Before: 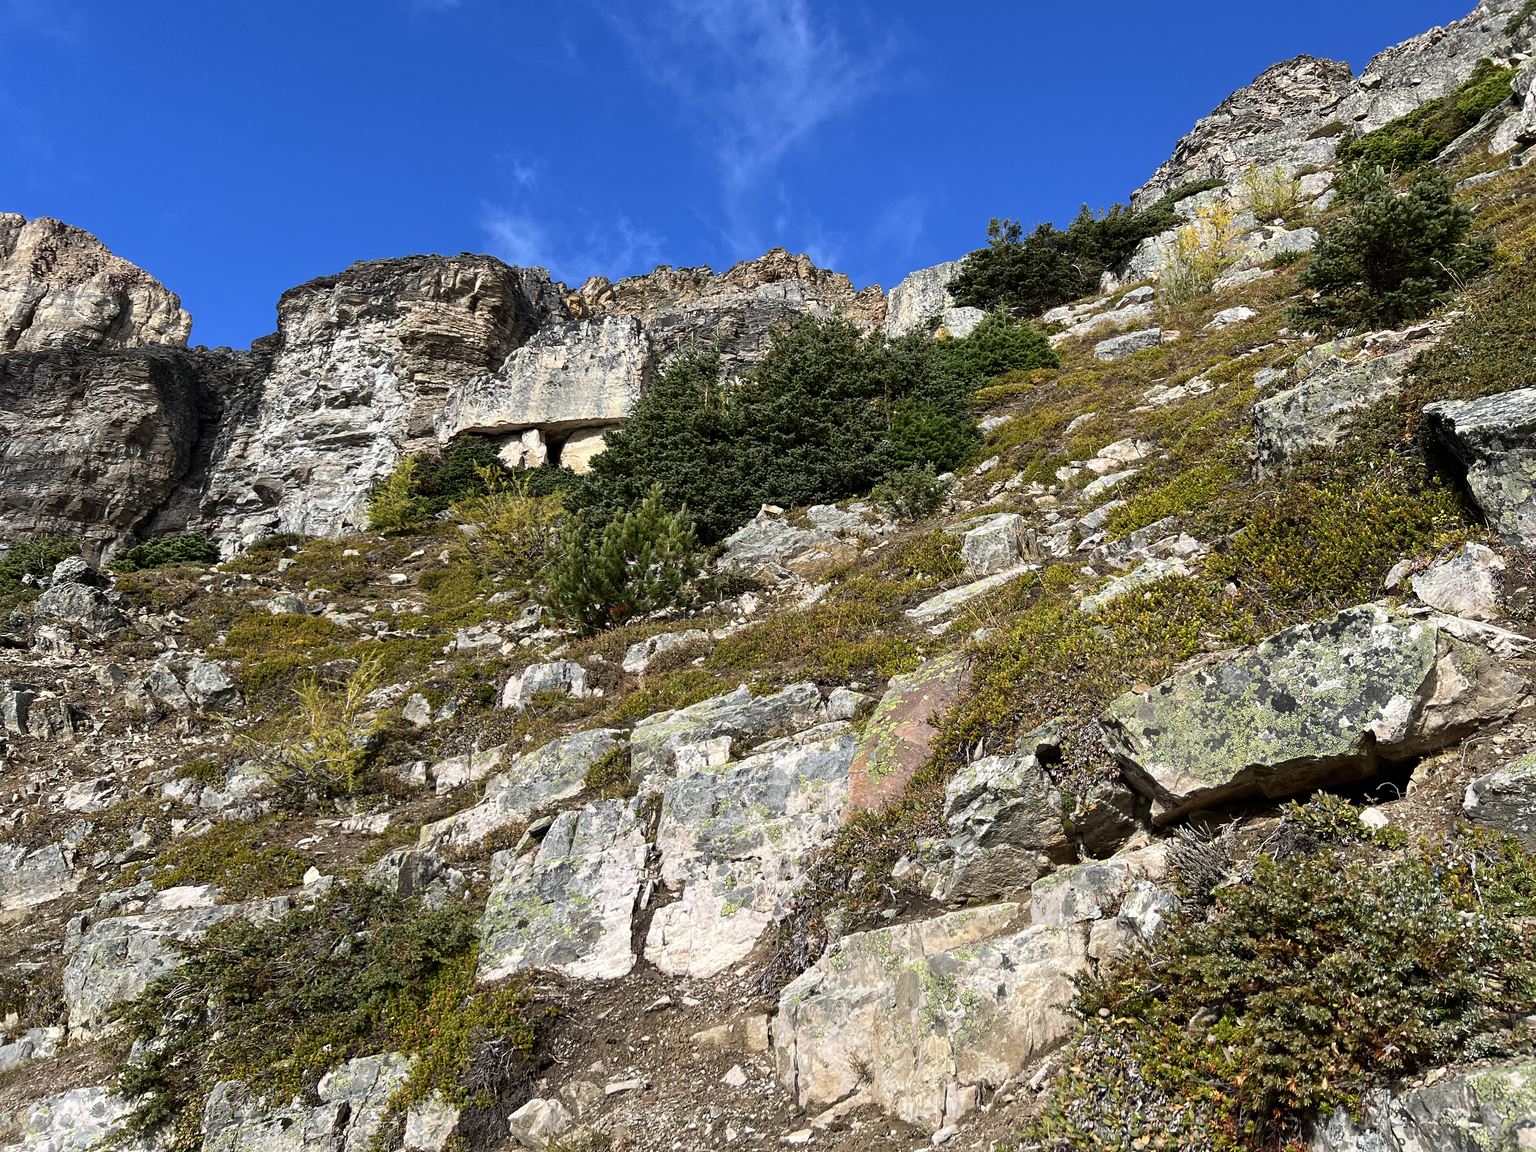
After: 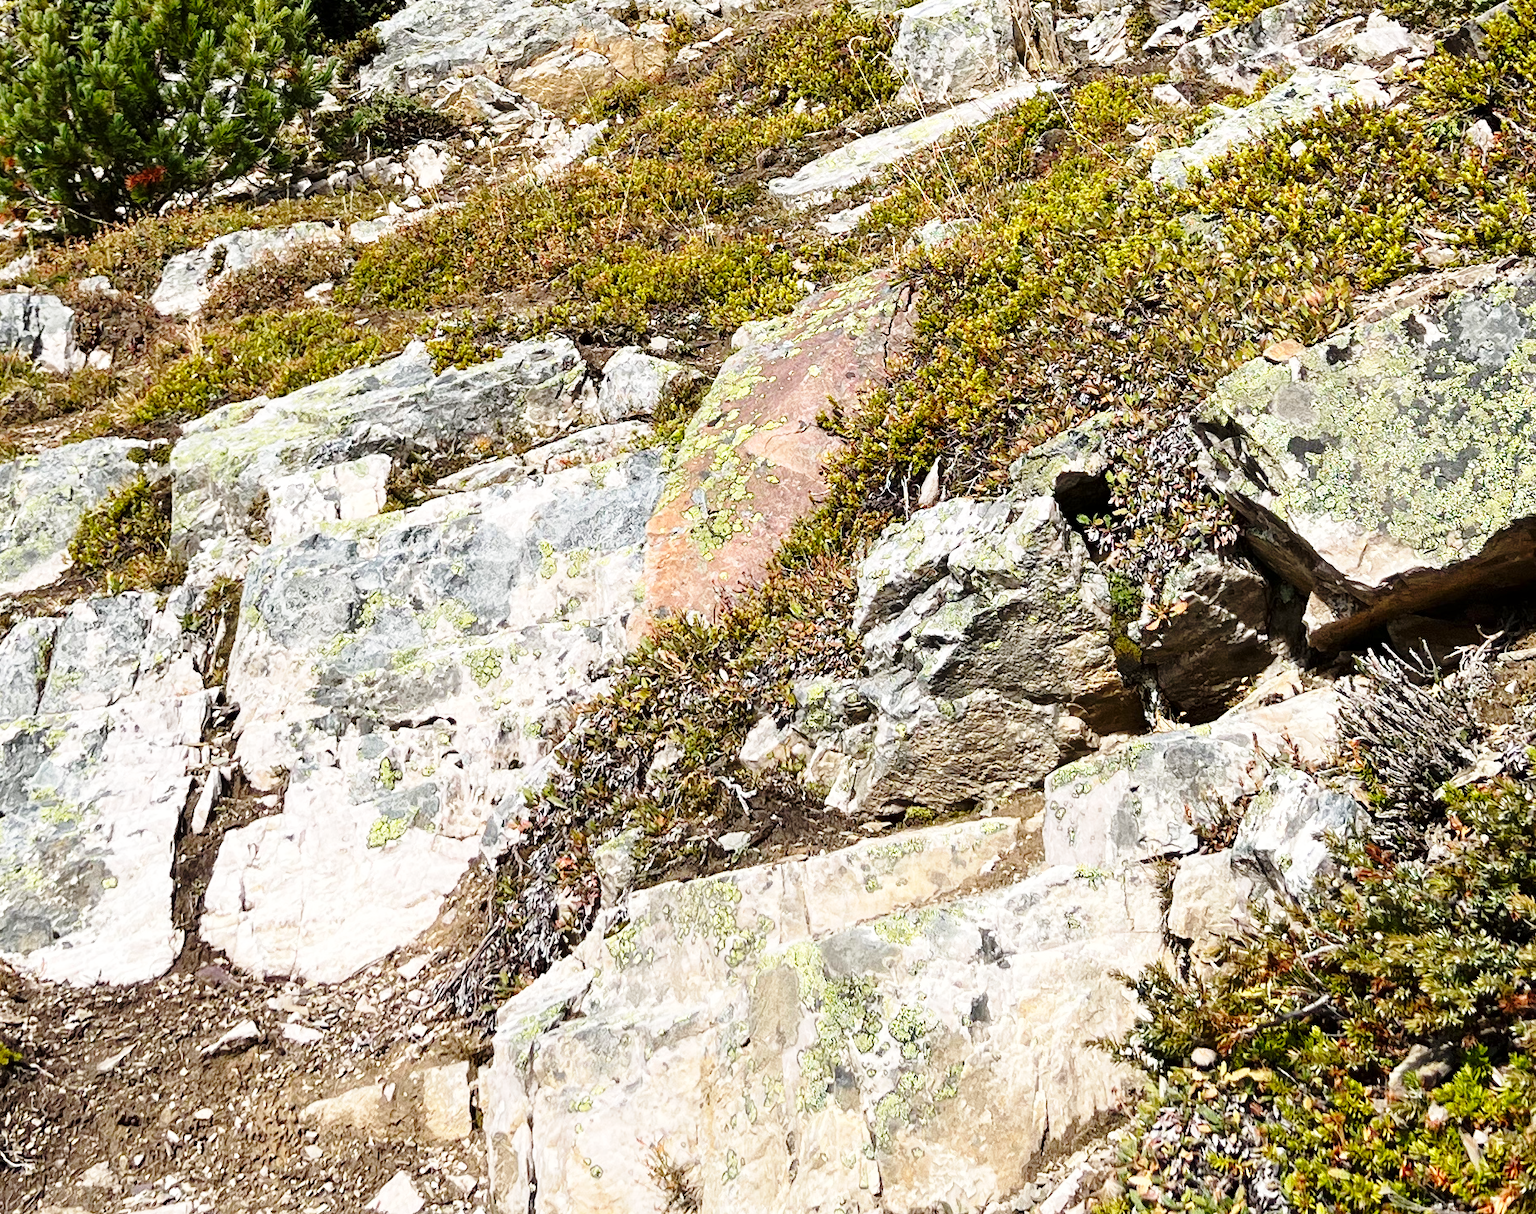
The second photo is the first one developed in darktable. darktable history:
crop: left 35.976%, top 45.819%, right 18.162%, bottom 5.807%
base curve: curves: ch0 [(0, 0) (0.028, 0.03) (0.121, 0.232) (0.46, 0.748) (0.859, 0.968) (1, 1)], preserve colors none
tone equalizer: on, module defaults
